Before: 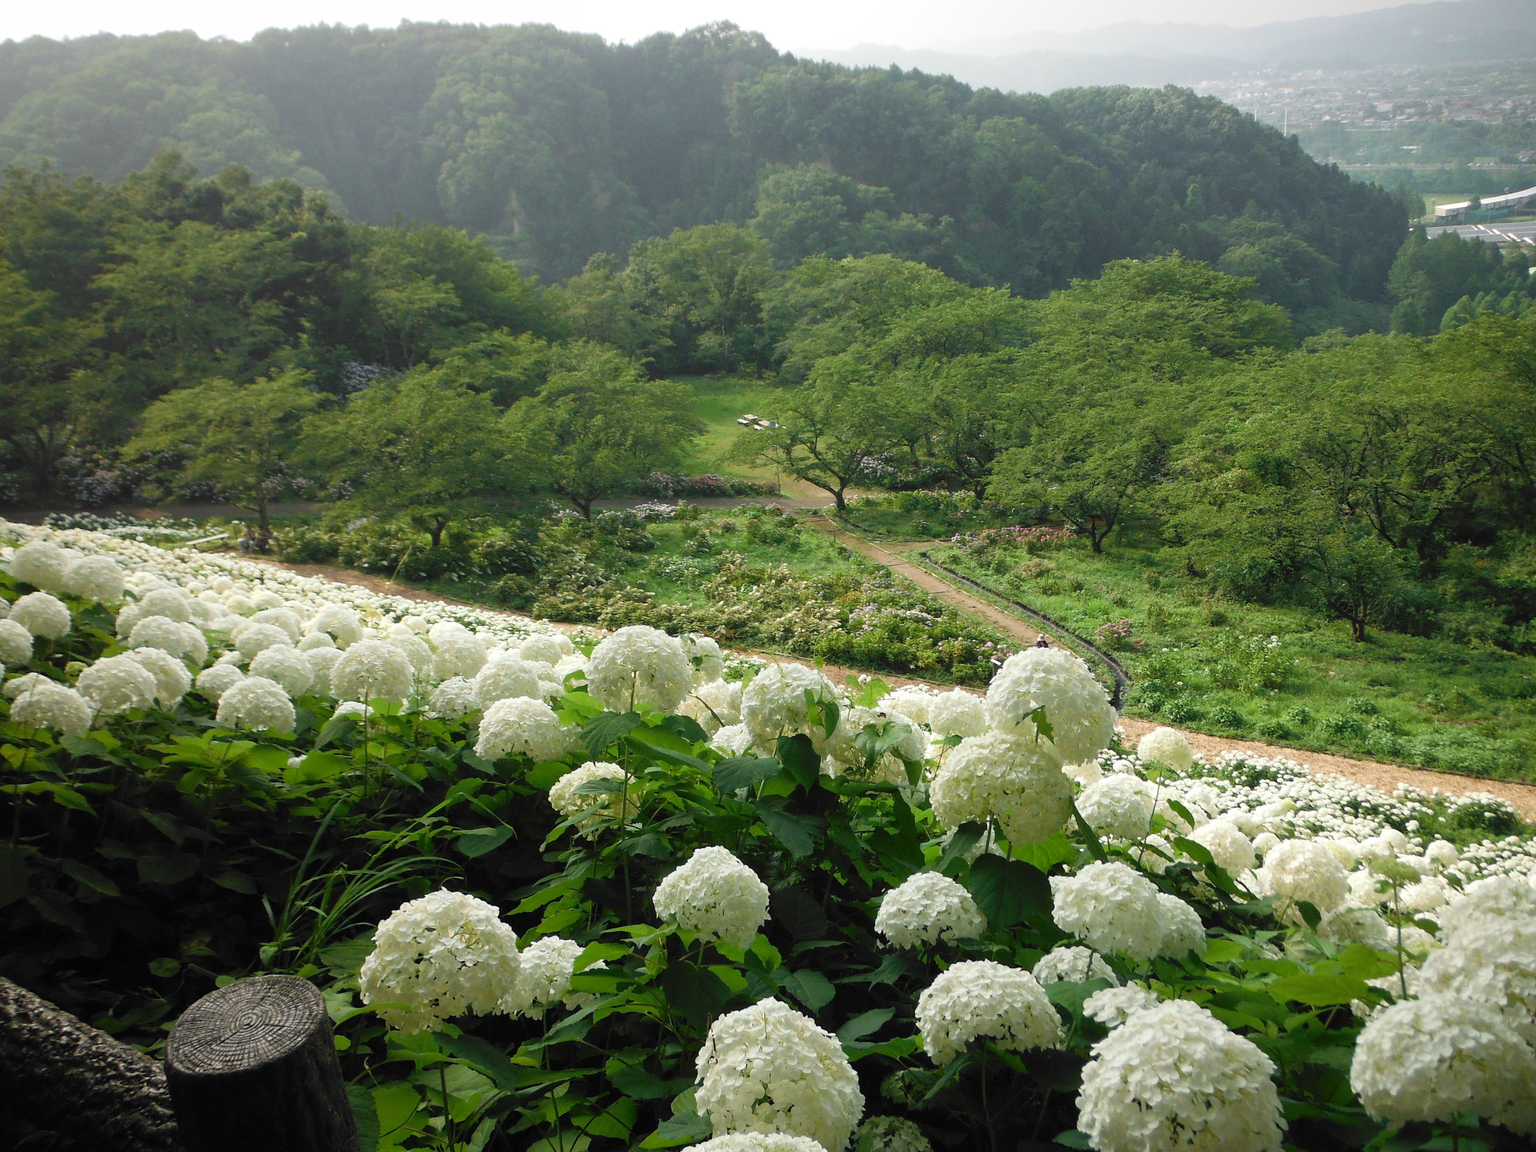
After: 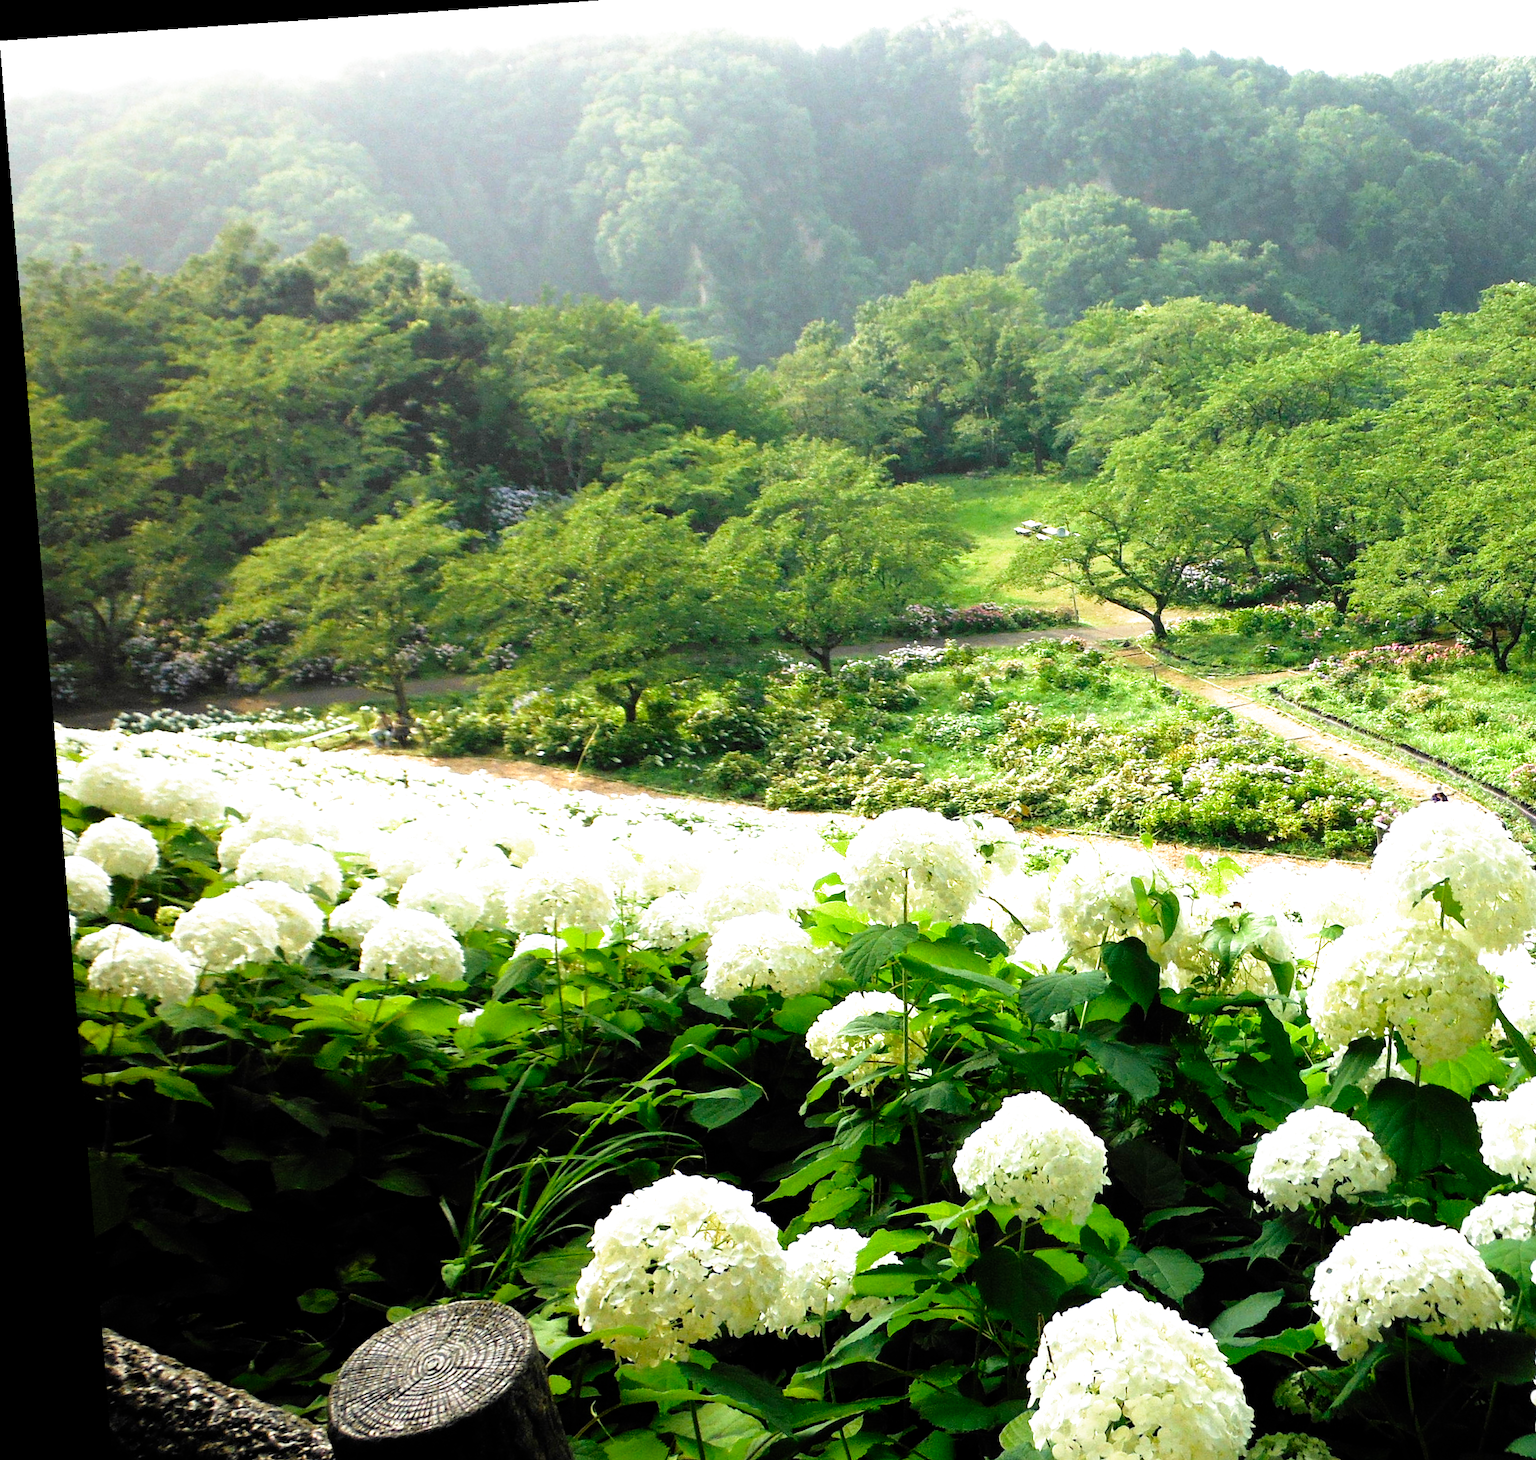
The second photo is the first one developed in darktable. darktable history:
filmic rgb: black relative exposure -8.7 EV, white relative exposure 2.7 EV, threshold 3 EV, target black luminance 0%, hardness 6.25, latitude 76.53%, contrast 1.326, shadows ↔ highlights balance -0.349%, preserve chrominance no, color science v4 (2020), enable highlight reconstruction true
rotate and perspective: rotation -4.2°, shear 0.006, automatic cropping off
crop: top 5.803%, right 27.864%, bottom 5.804%
exposure: black level correction 0, exposure 1.1 EV, compensate highlight preservation false
